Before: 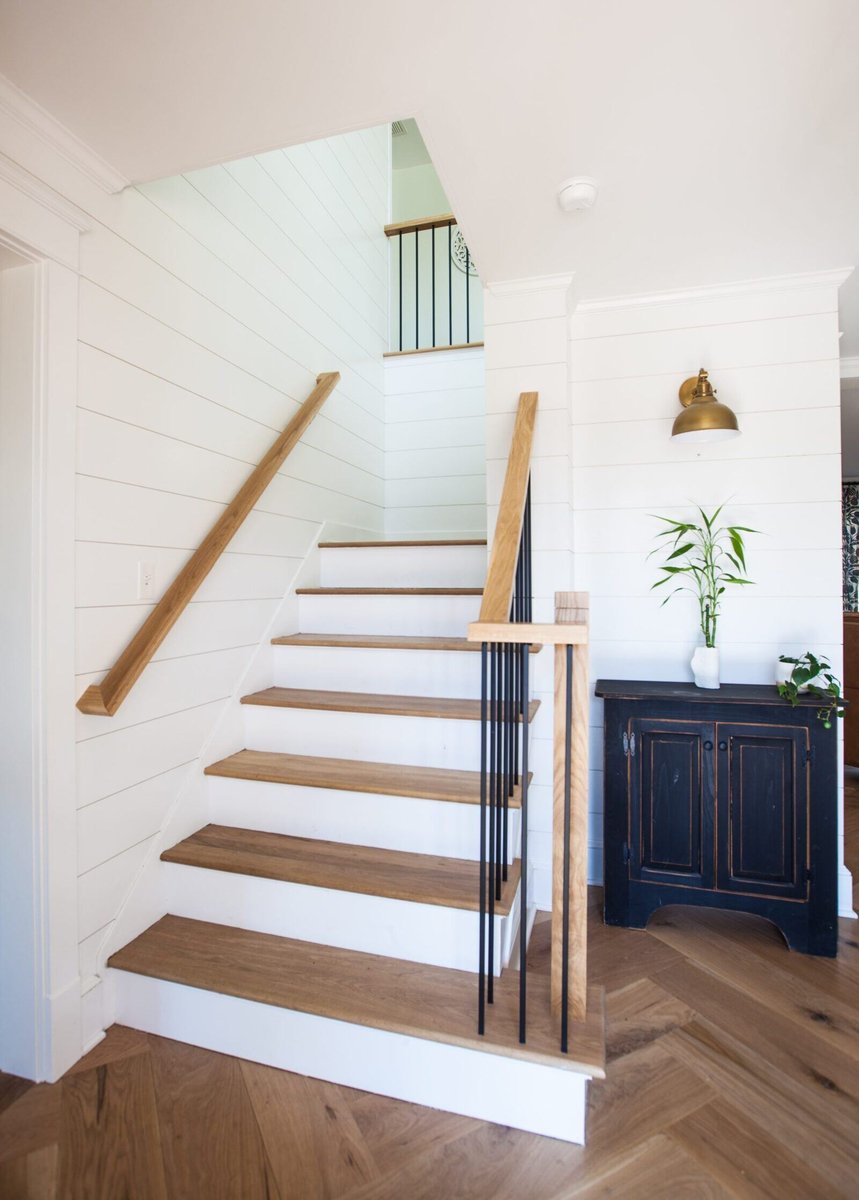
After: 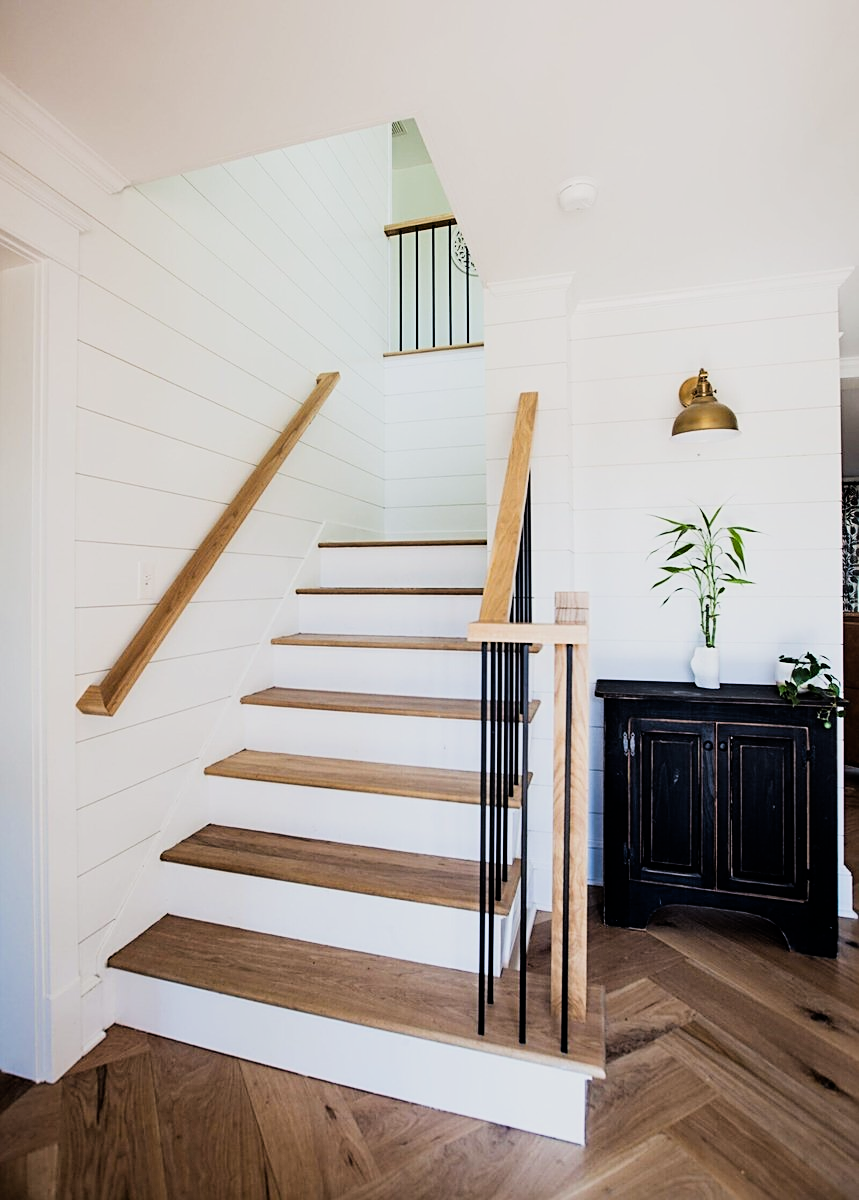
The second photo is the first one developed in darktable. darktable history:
haze removal: compatibility mode true, adaptive false
sharpen: on, module defaults
filmic rgb: black relative exposure -5 EV, hardness 2.88, contrast 1.4, highlights saturation mix -20%
